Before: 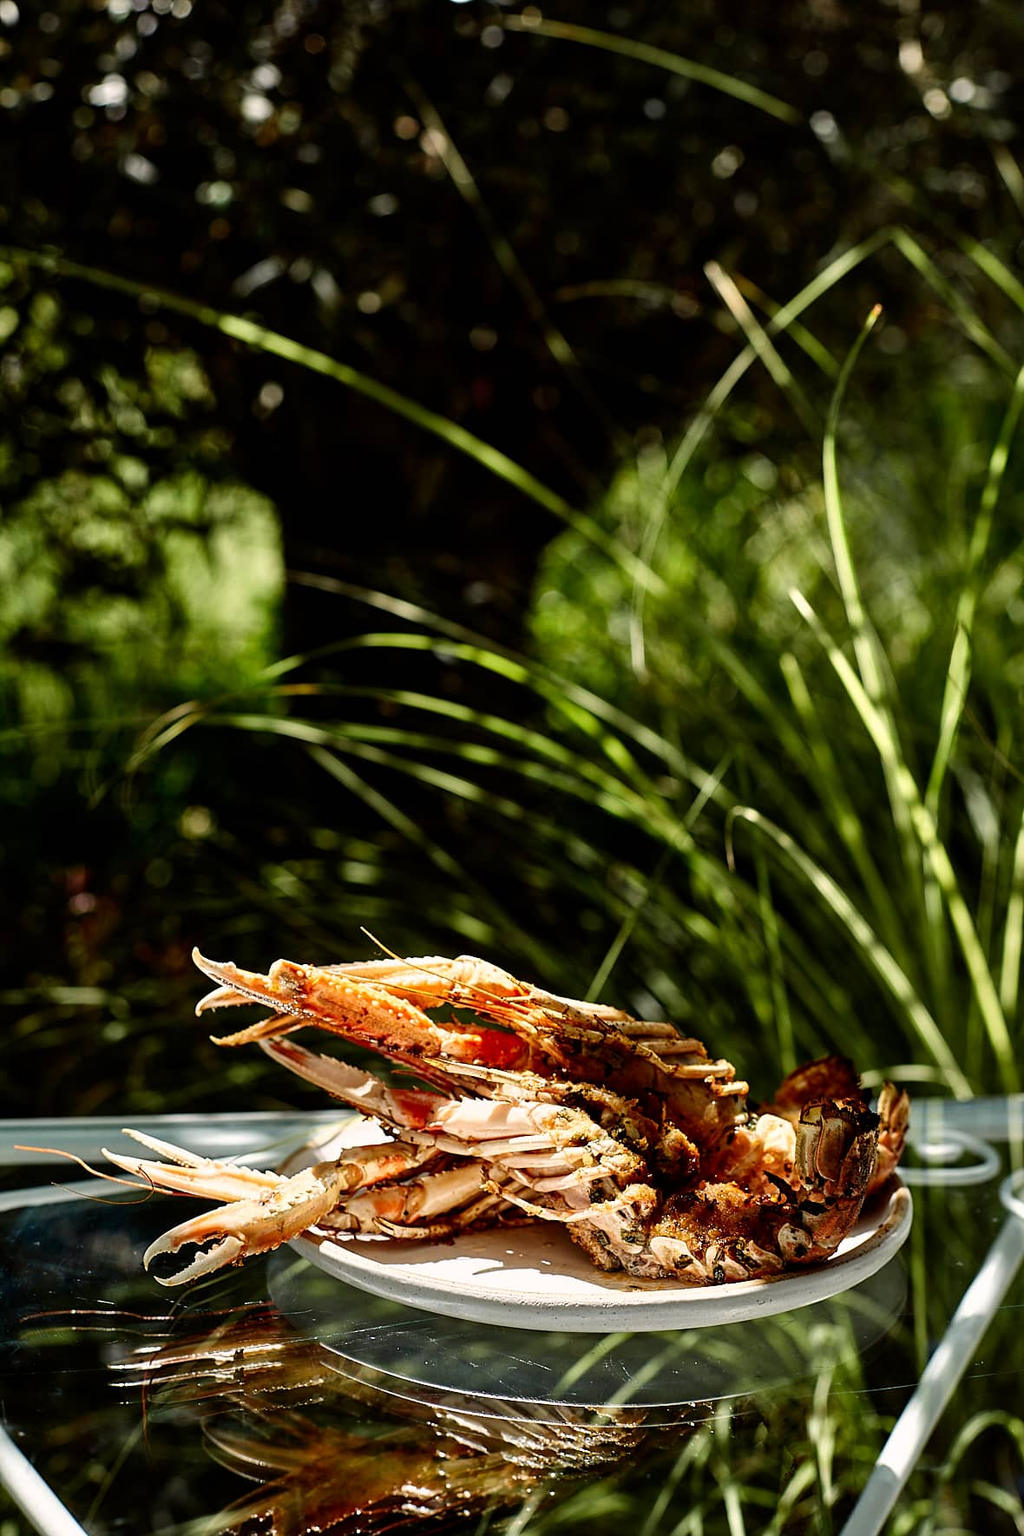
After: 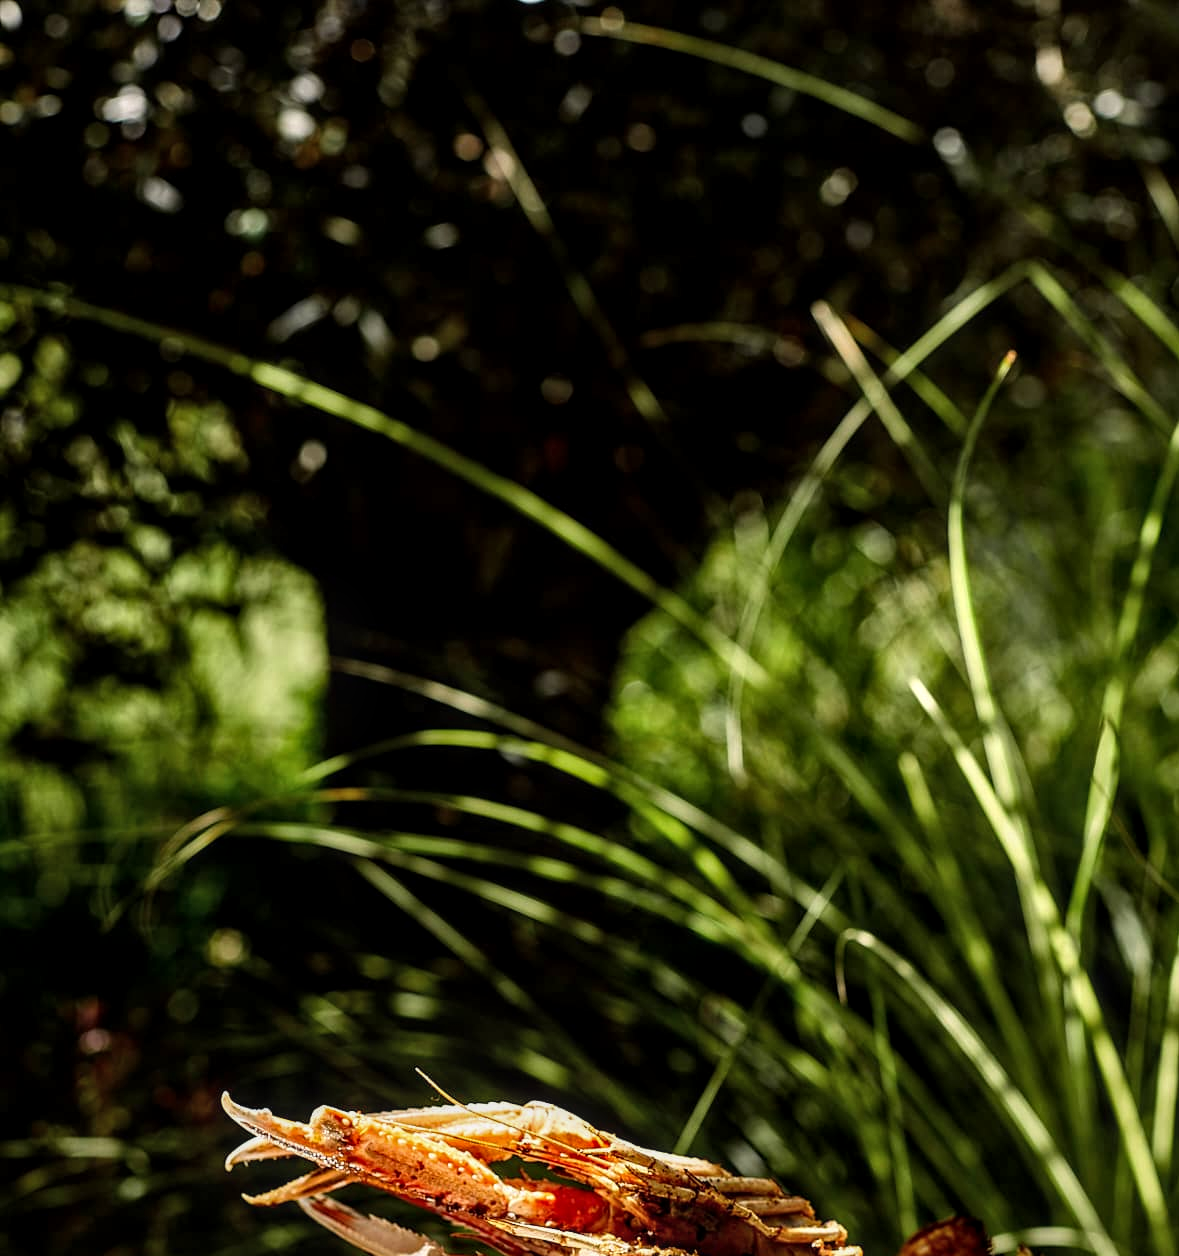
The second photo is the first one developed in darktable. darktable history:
local contrast: on, module defaults
crop: bottom 29.003%
